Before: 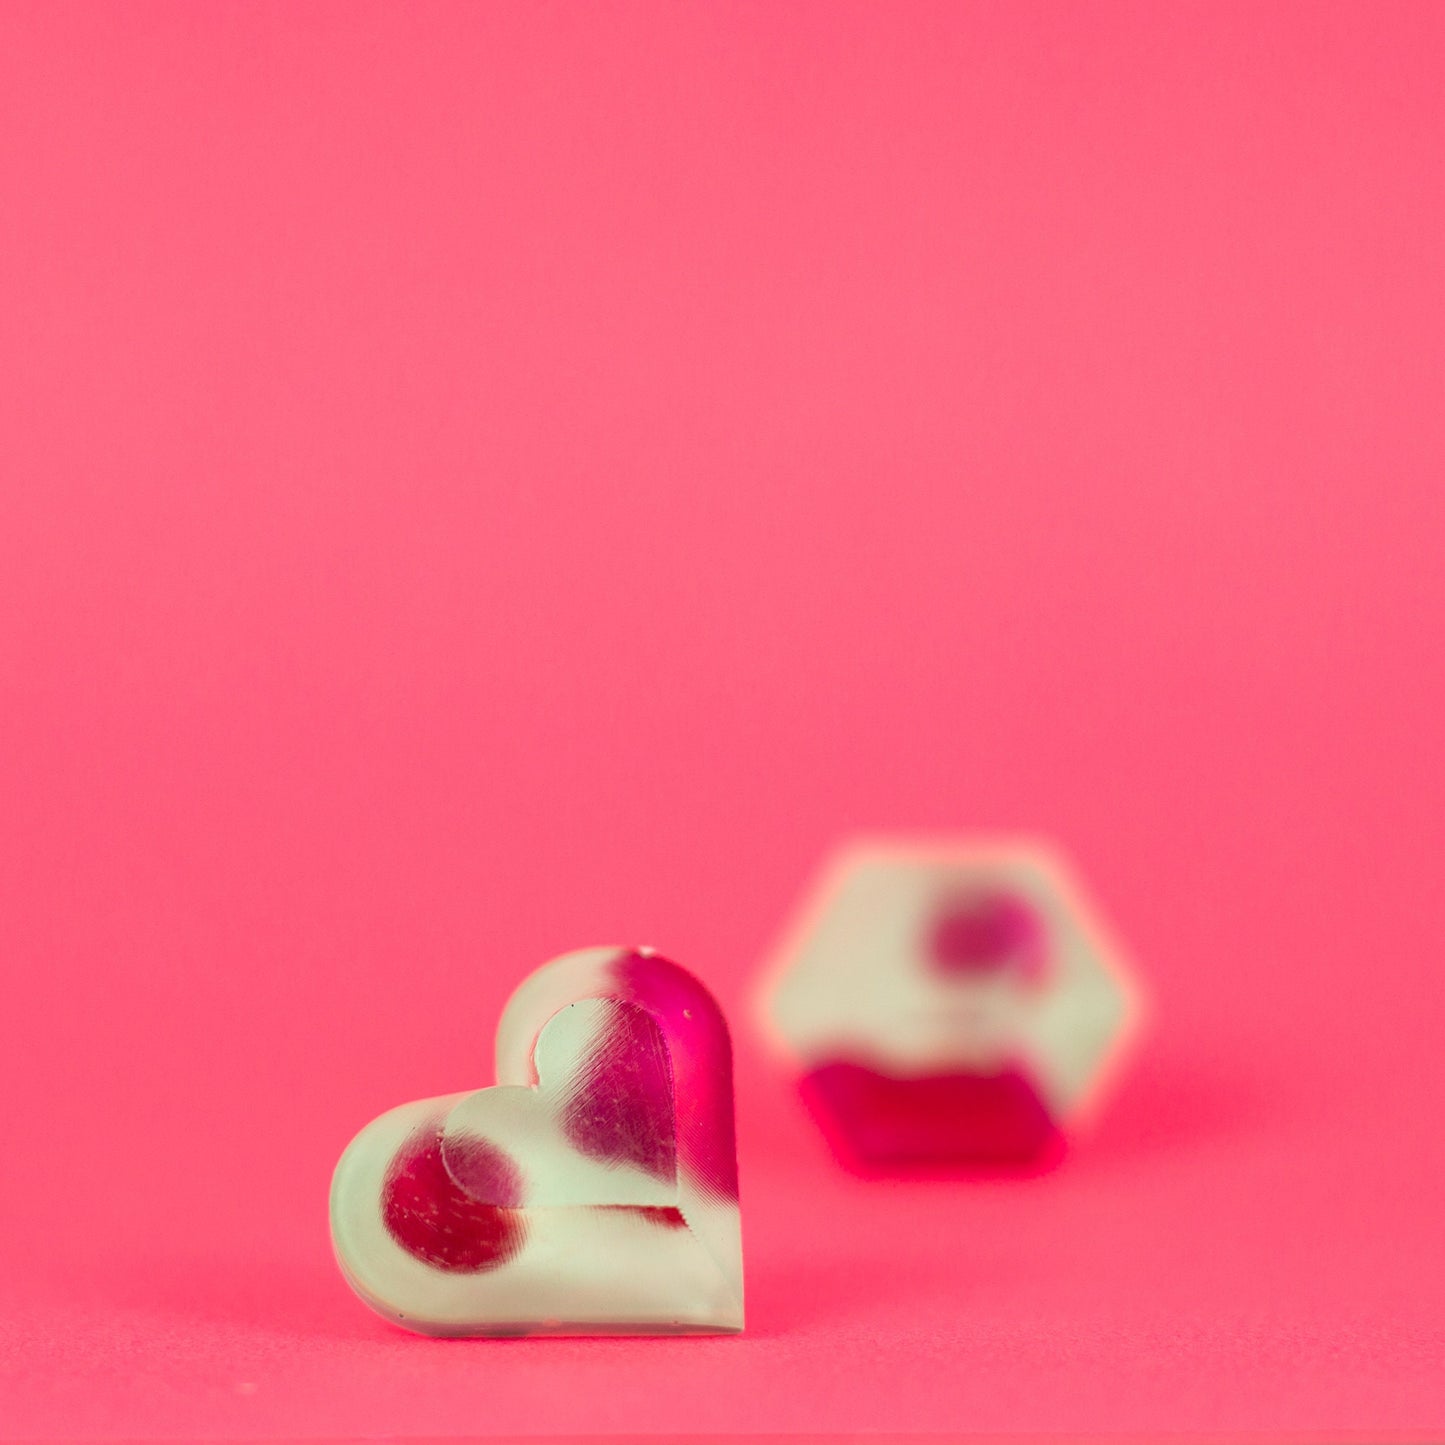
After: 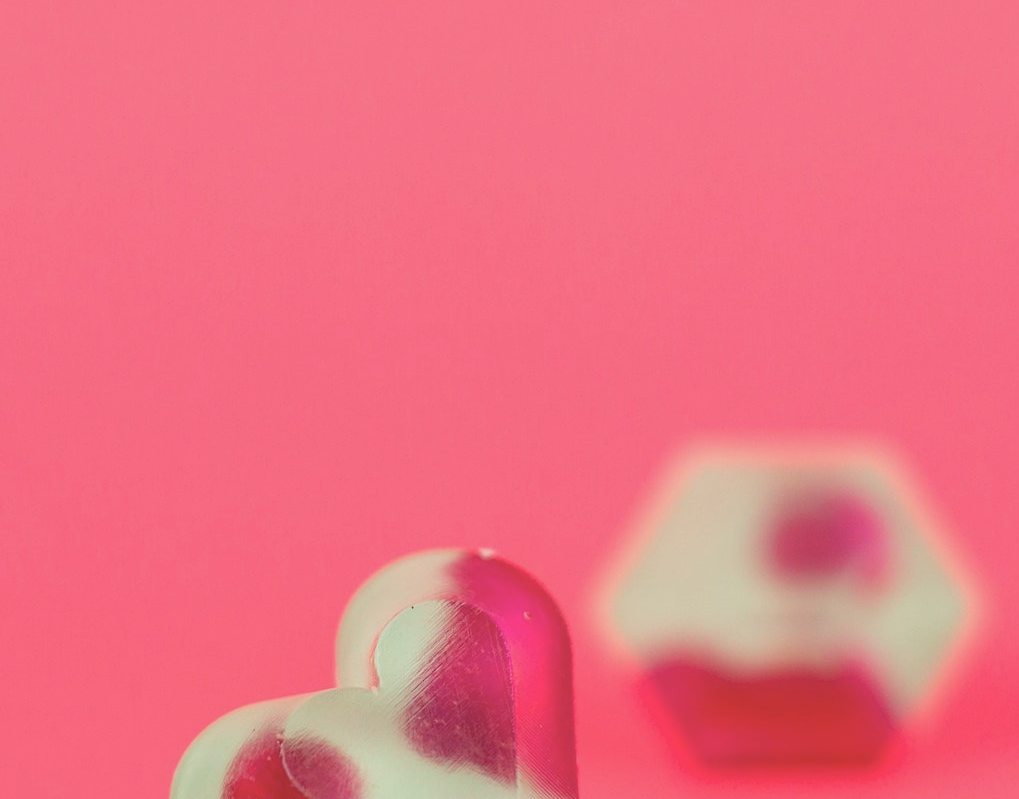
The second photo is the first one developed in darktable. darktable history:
crop: left 11.123%, top 27.61%, right 18.3%, bottom 17.034%
contrast brightness saturation: contrast -0.15, brightness 0.05, saturation -0.12
